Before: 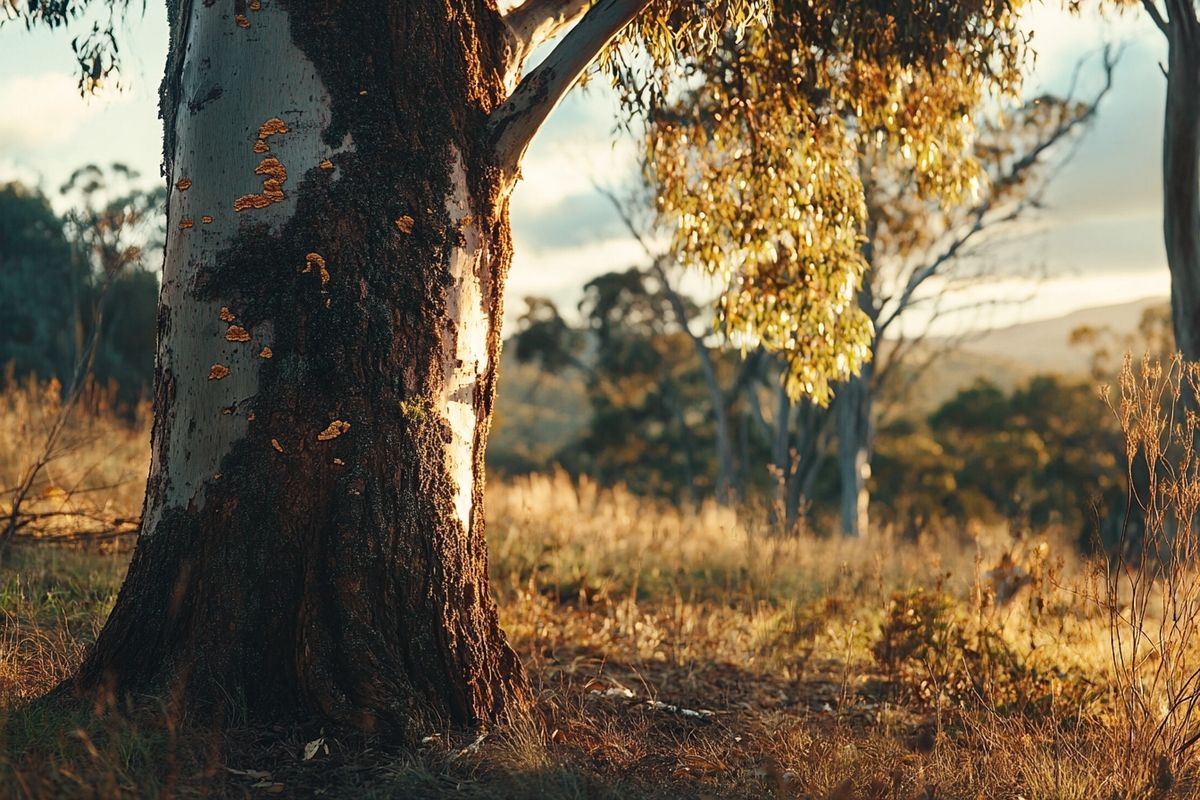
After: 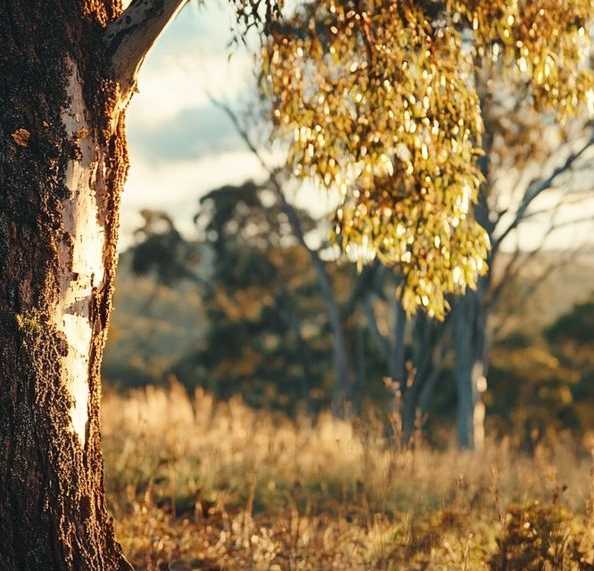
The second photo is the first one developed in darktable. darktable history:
tone equalizer: on, module defaults
crop: left 32.075%, top 10.976%, right 18.355%, bottom 17.596%
